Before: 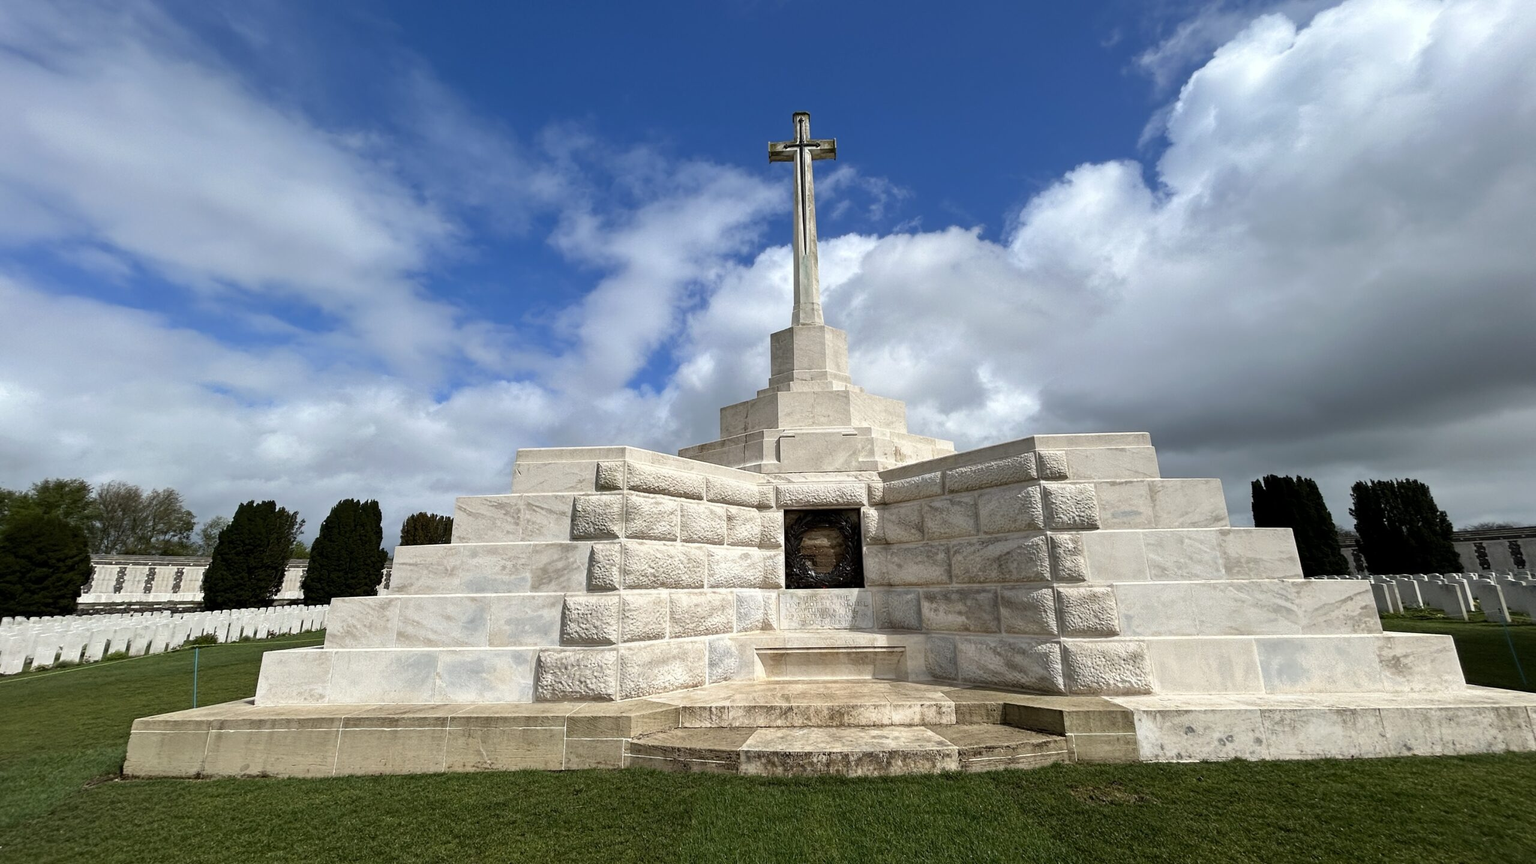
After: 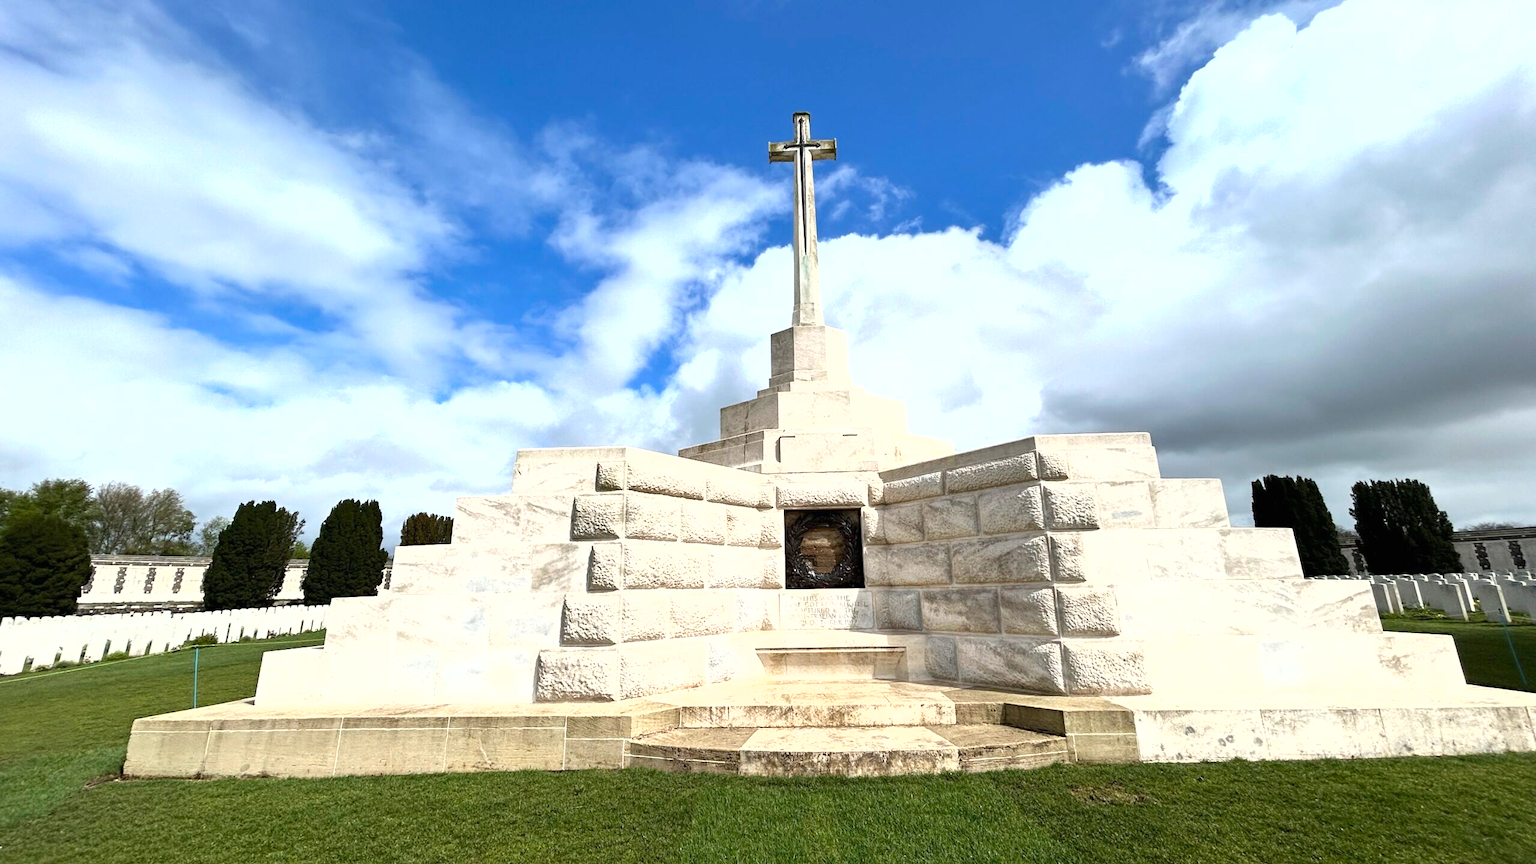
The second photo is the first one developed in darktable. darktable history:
exposure: black level correction 0, exposure 1 EV, compensate exposure bias true, compensate highlight preservation false
shadows and highlights: radius 125.46, shadows 30.51, highlights -30.51, low approximation 0.01, soften with gaussian
